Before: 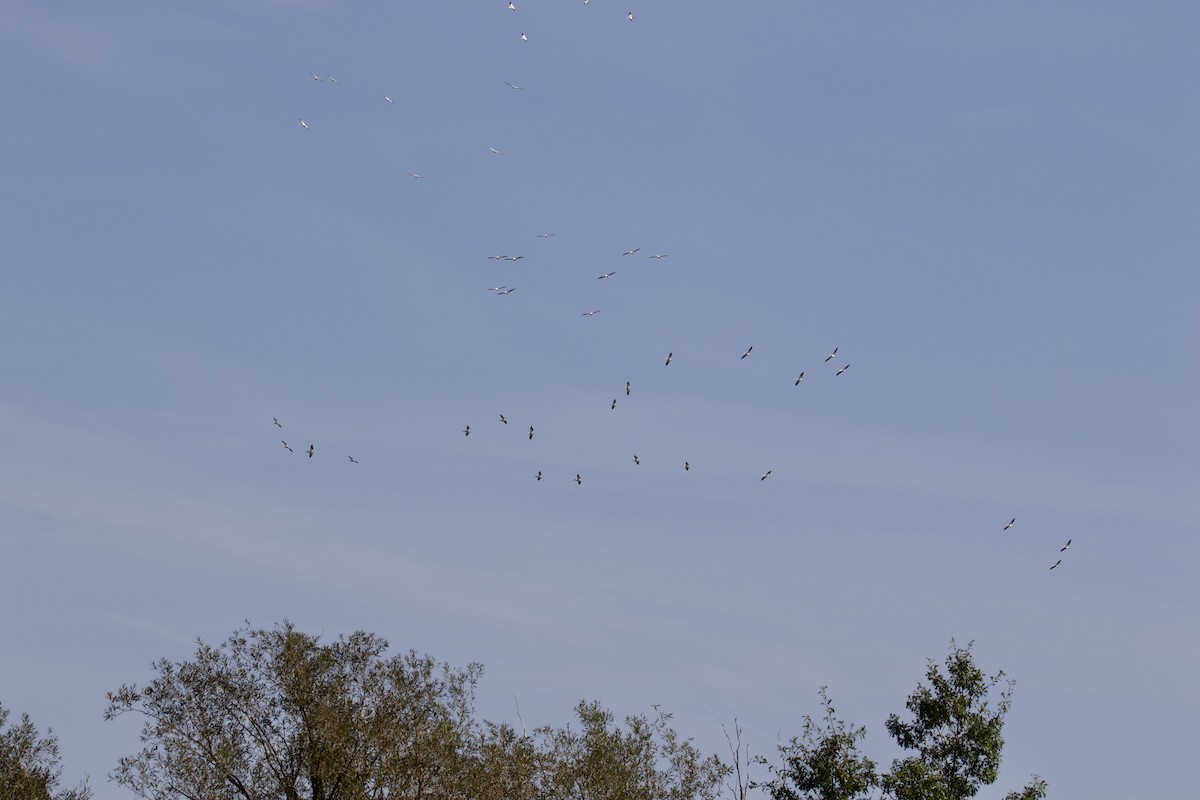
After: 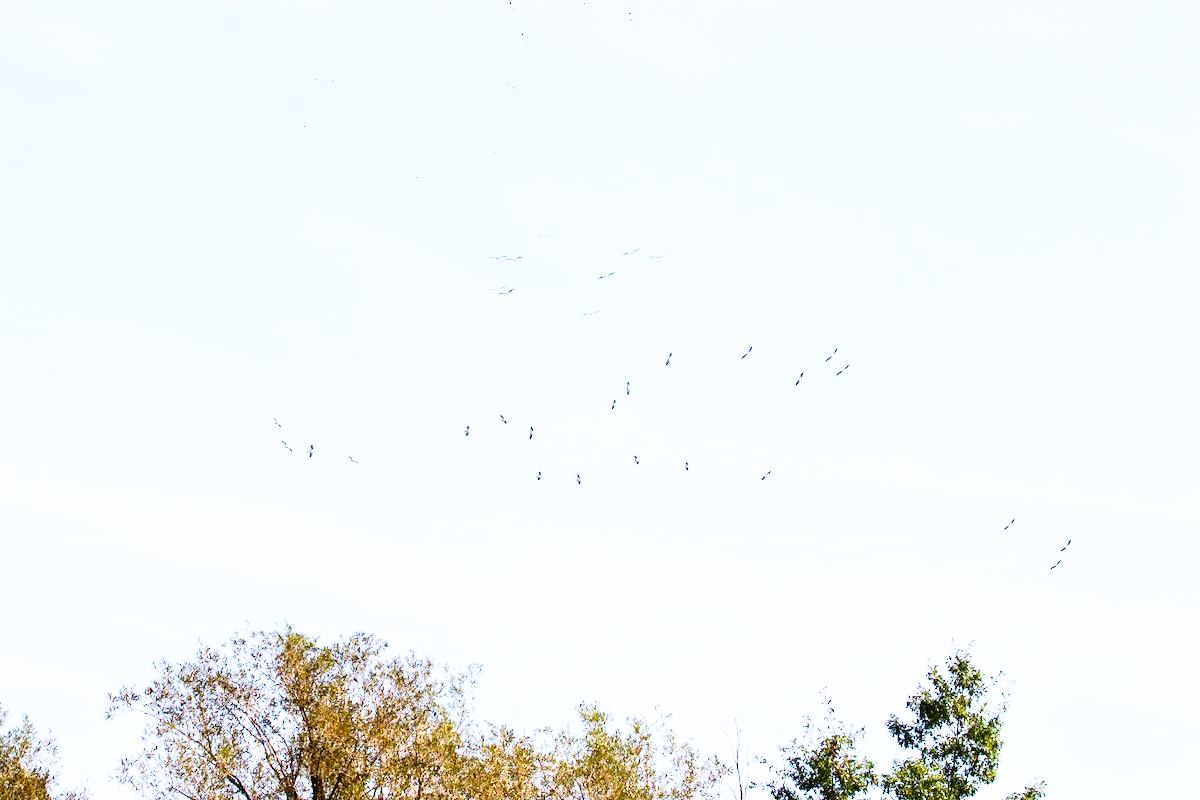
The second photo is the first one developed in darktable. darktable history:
exposure: black level correction 0, exposure 1.125 EV, compensate highlight preservation false
base curve: curves: ch0 [(0, 0) (0.007, 0.004) (0.027, 0.03) (0.046, 0.07) (0.207, 0.54) (0.442, 0.872) (0.673, 0.972) (1, 1)], preserve colors none
velvia: on, module defaults
contrast brightness saturation: contrast 0.074, brightness 0.073, saturation 0.182
